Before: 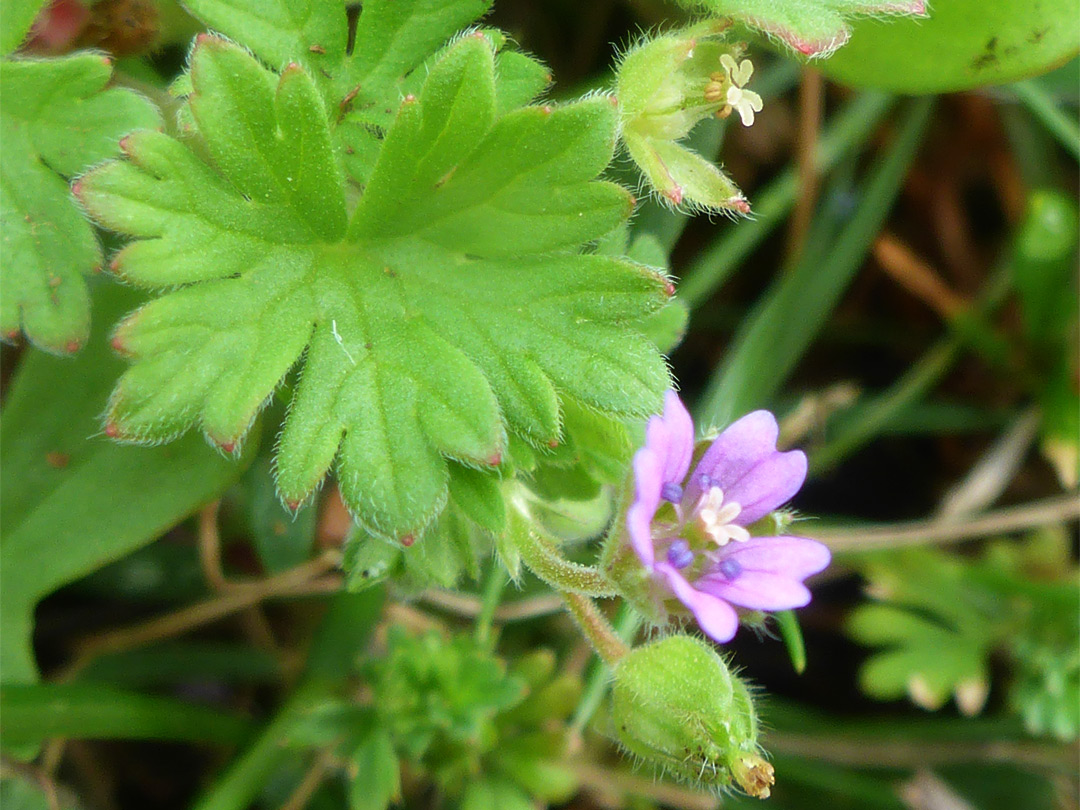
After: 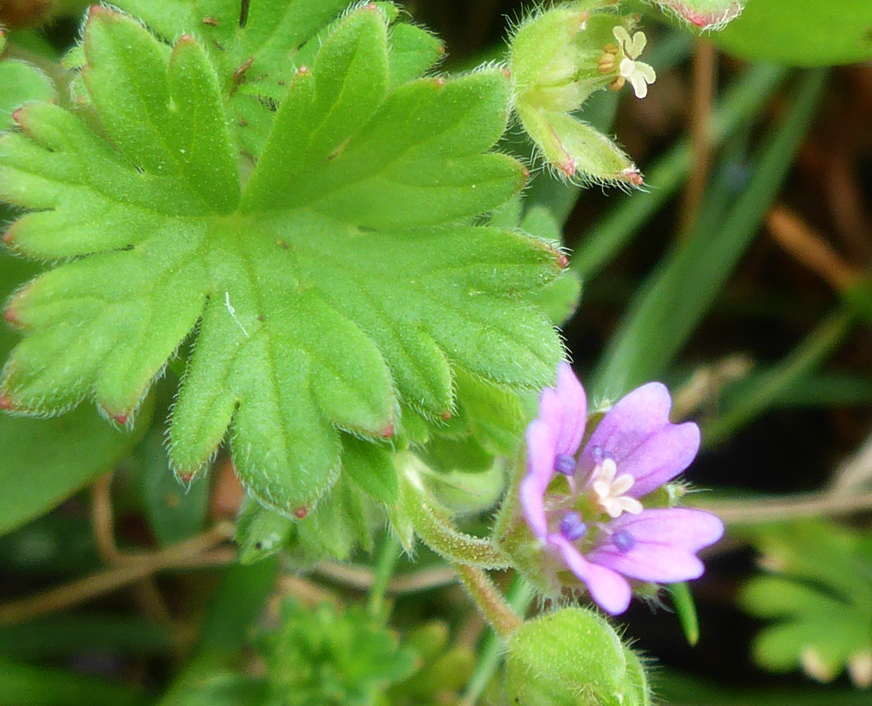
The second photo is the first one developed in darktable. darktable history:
crop: left 9.924%, top 3.49%, right 9.273%, bottom 9.274%
